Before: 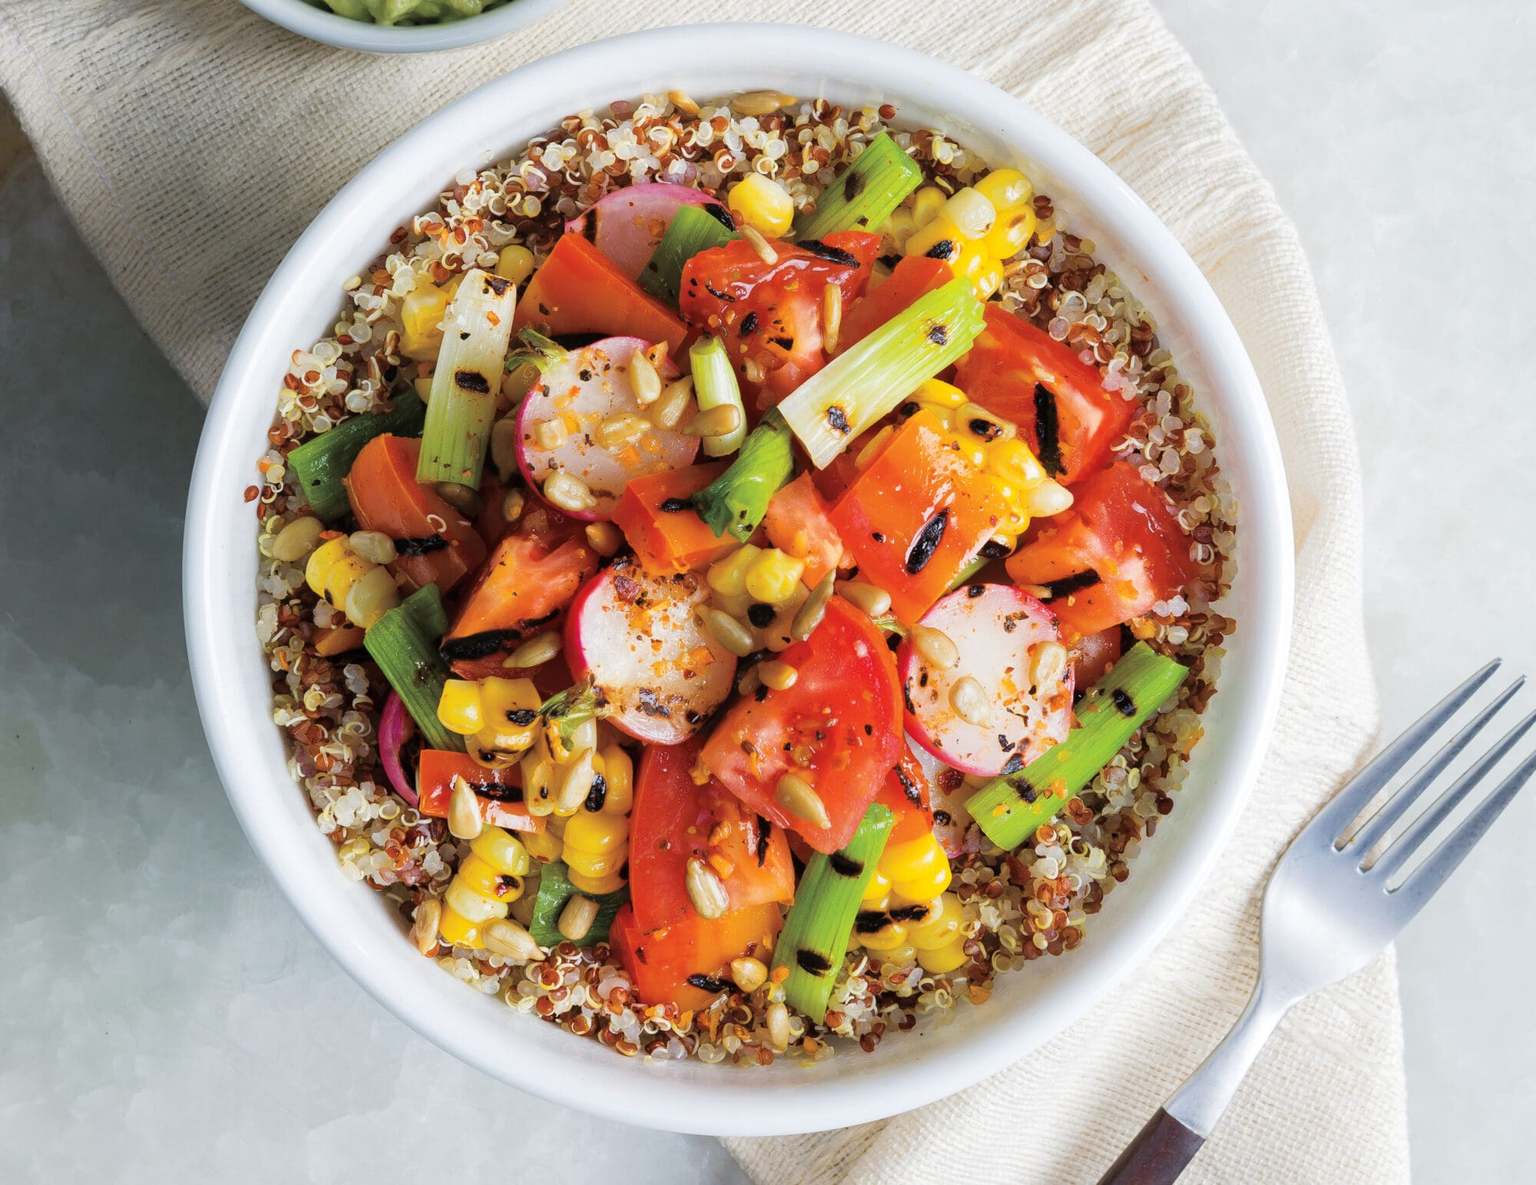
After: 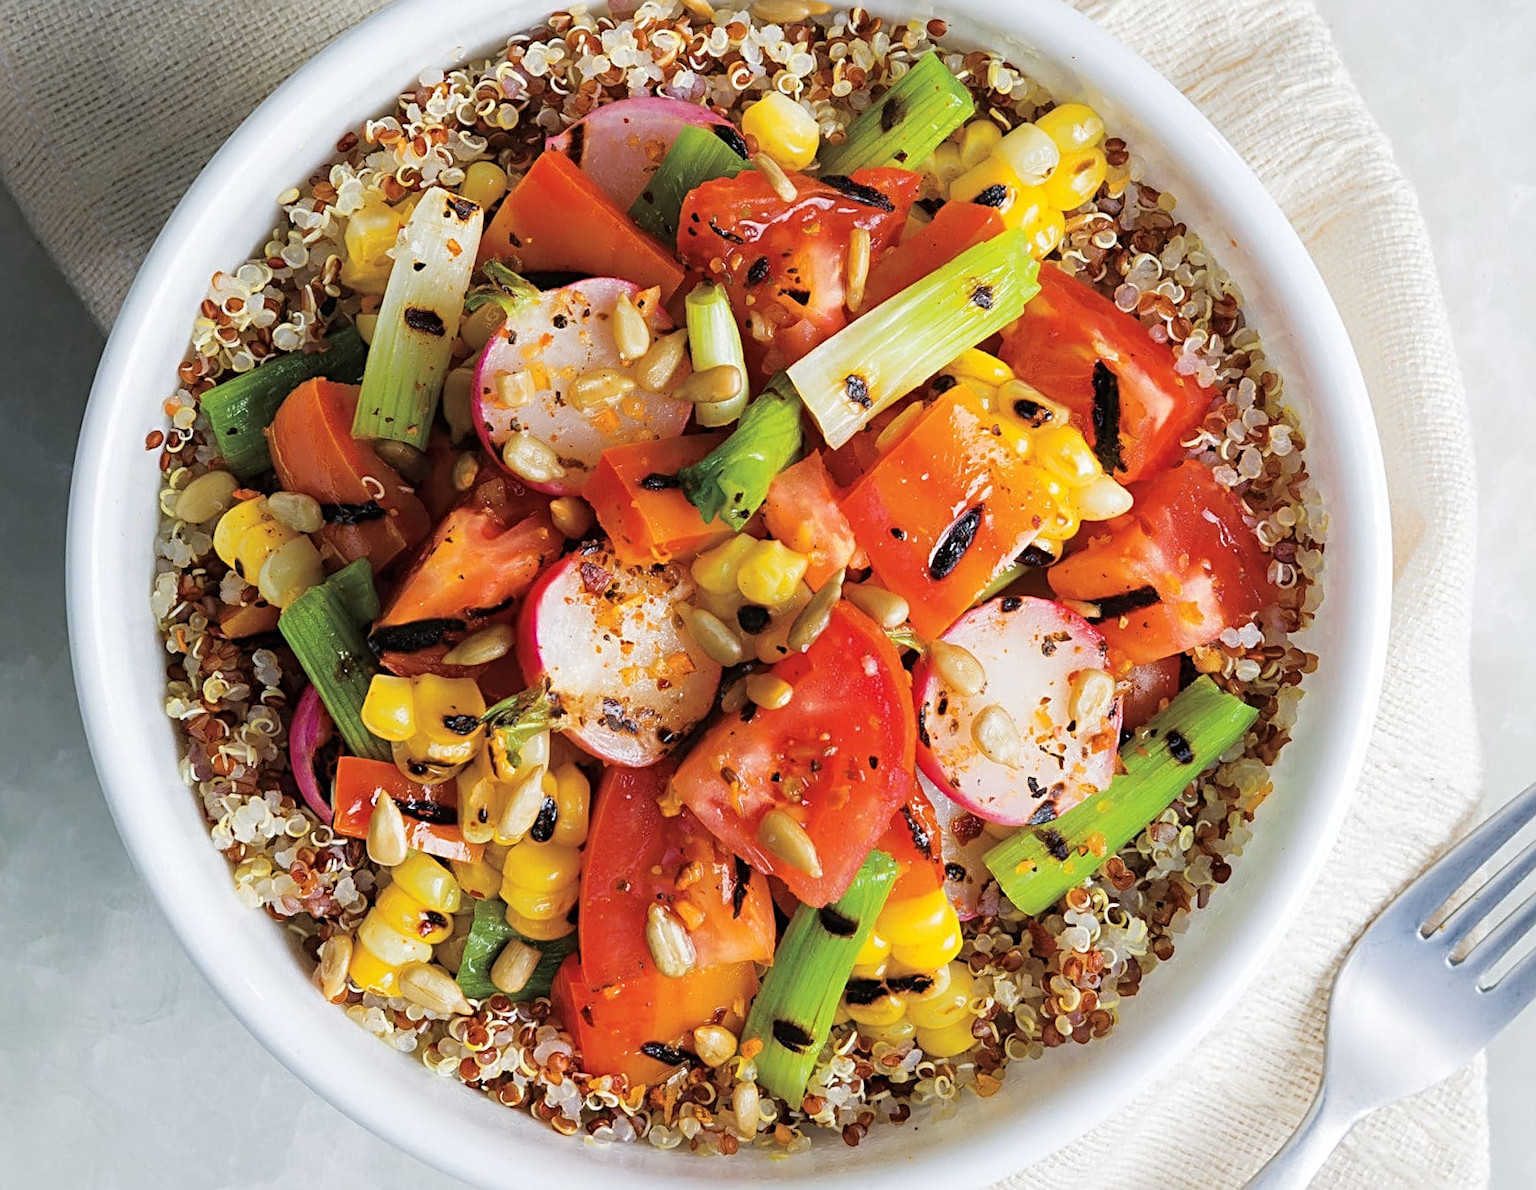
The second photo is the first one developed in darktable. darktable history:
exposure: compensate exposure bias true, compensate highlight preservation false
sharpen: radius 3.104
crop and rotate: angle -3.21°, left 5.398%, top 5.158%, right 4.773%, bottom 4.58%
